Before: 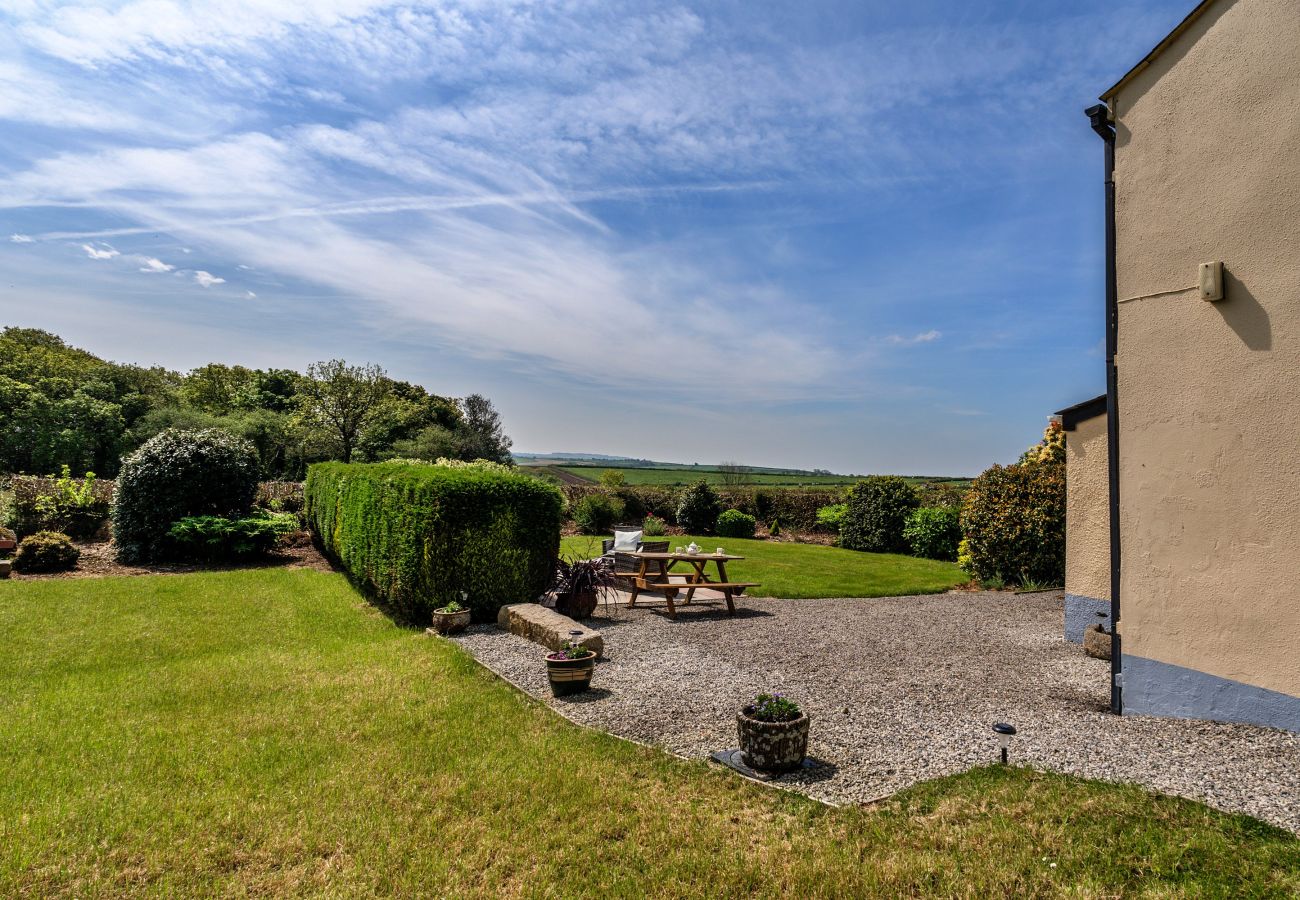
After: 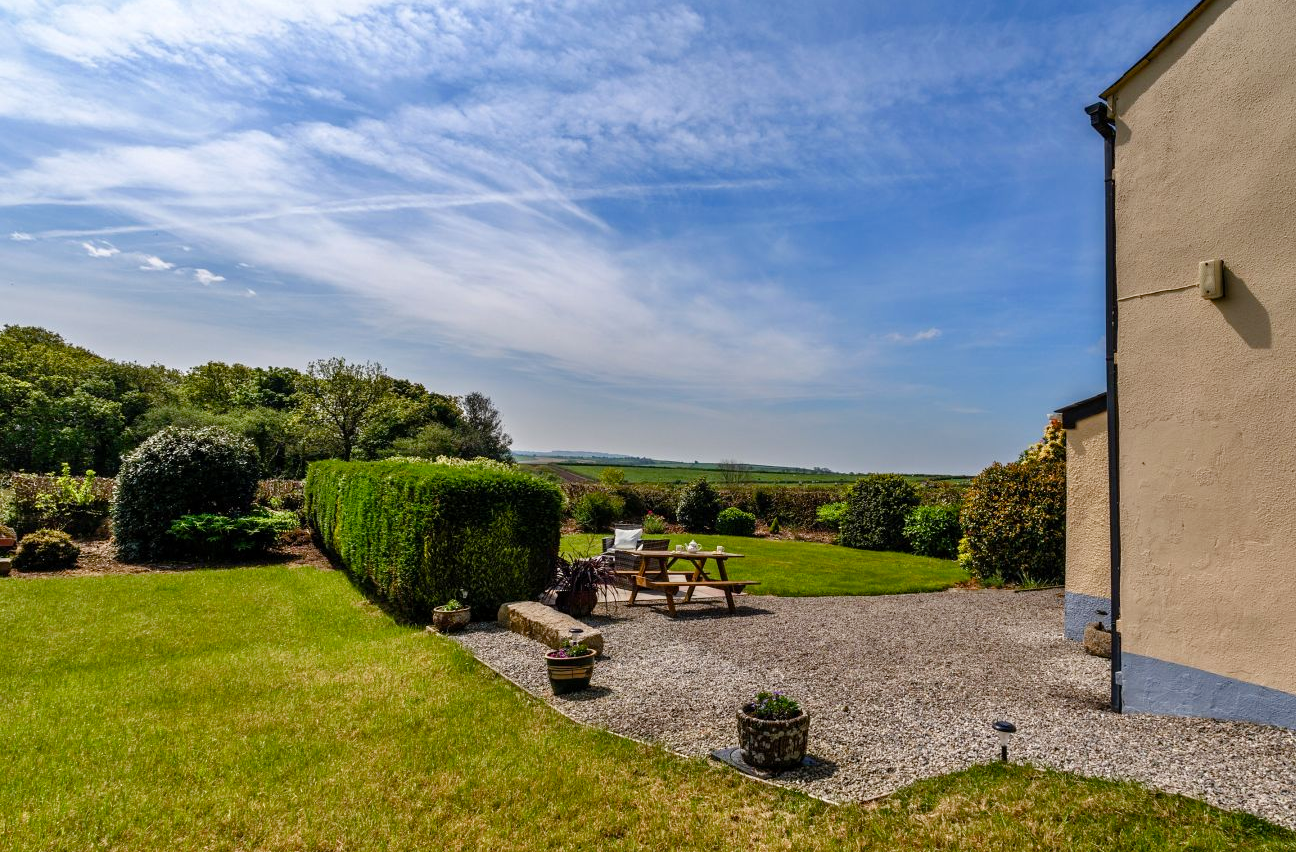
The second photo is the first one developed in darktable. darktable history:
color balance rgb: perceptual saturation grading › global saturation 20%, perceptual saturation grading › highlights -25.301%, perceptual saturation grading › shadows 24.476%
crop: top 0.309%, right 0.264%, bottom 5.017%
